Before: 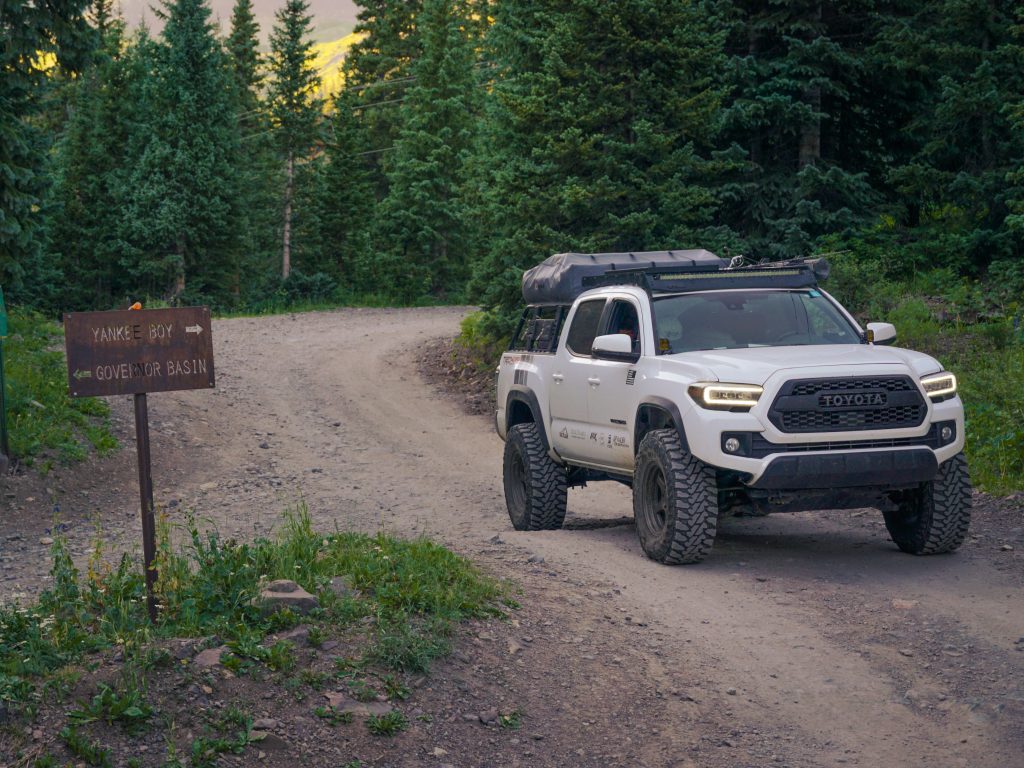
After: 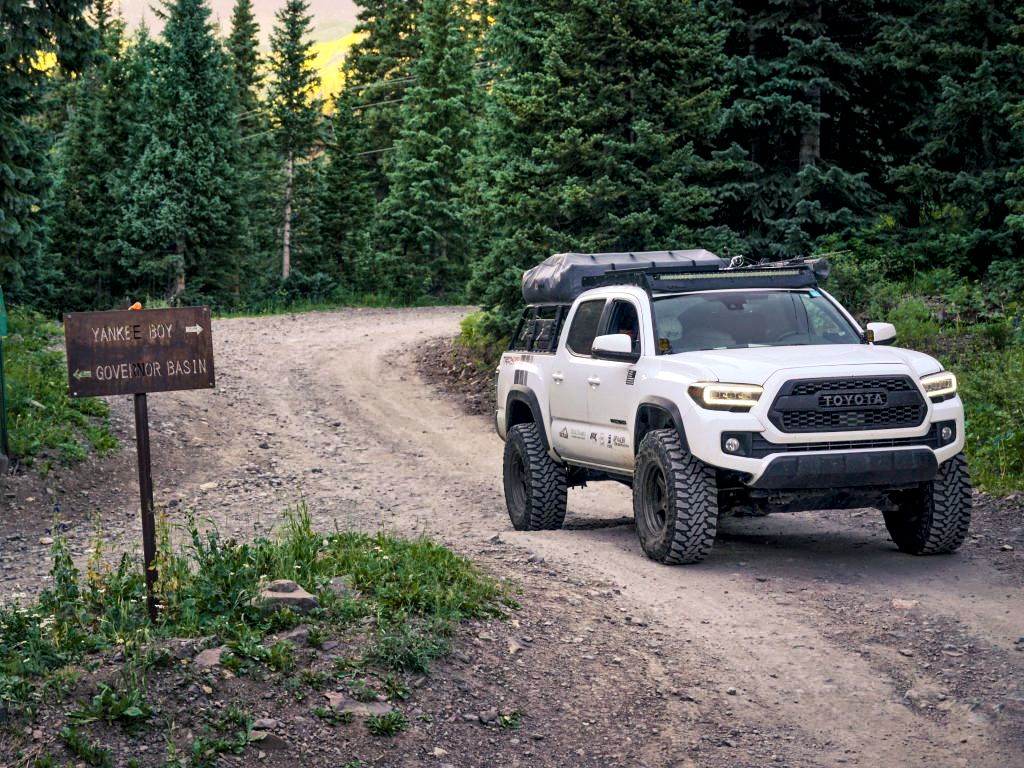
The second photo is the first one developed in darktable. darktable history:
local contrast: mode bilateral grid, contrast 20, coarseness 19, detail 163%, midtone range 0.2
base curve: curves: ch0 [(0, 0) (0.005, 0.002) (0.193, 0.295) (0.399, 0.664) (0.75, 0.928) (1, 1)]
exposure: compensate highlight preservation false
